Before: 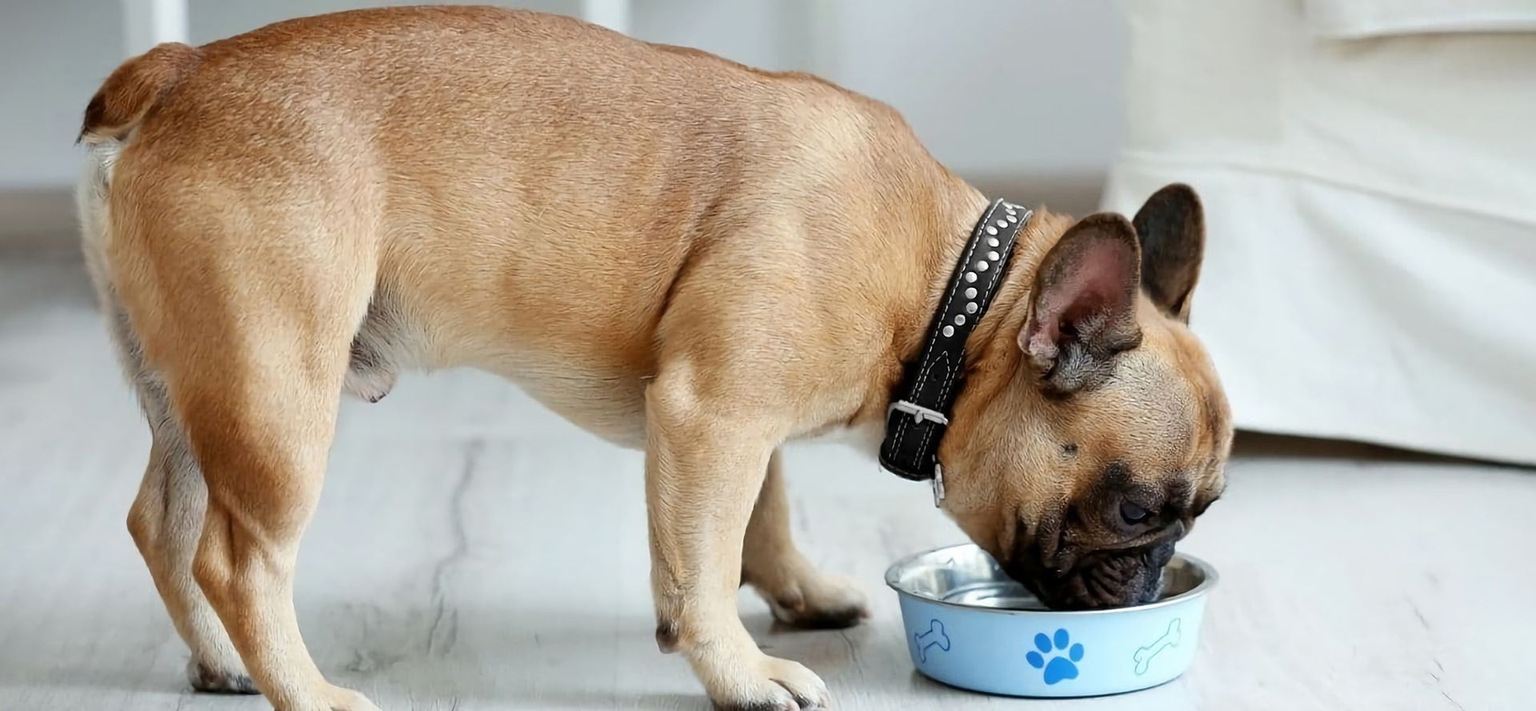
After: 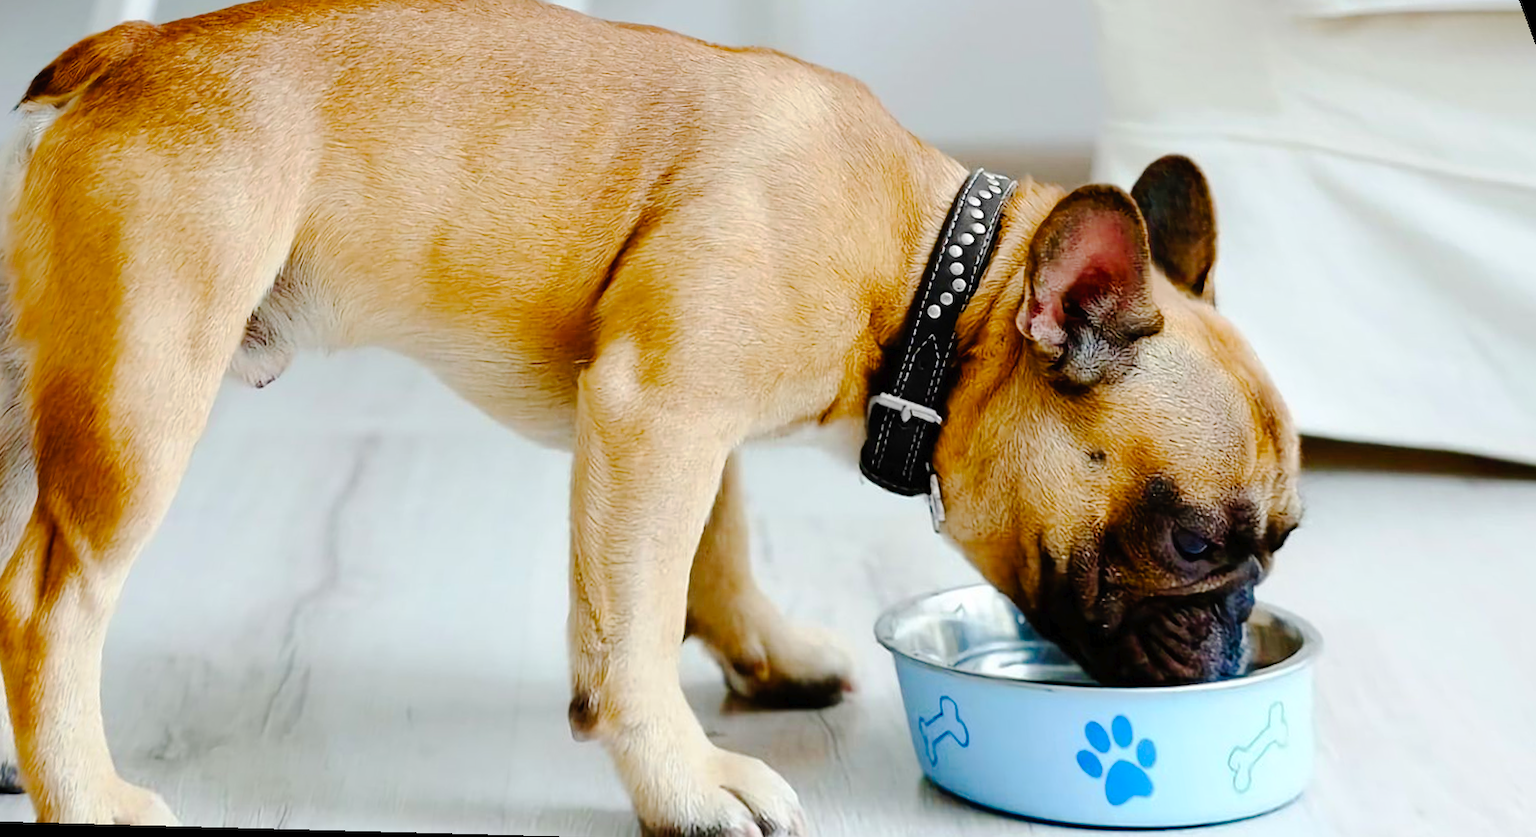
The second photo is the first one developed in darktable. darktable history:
rotate and perspective: rotation 0.72°, lens shift (vertical) -0.352, lens shift (horizontal) -0.051, crop left 0.152, crop right 0.859, crop top 0.019, crop bottom 0.964
contrast brightness saturation: saturation -0.05
tone curve: curves: ch0 [(0, 0) (0.003, 0.012) (0.011, 0.014) (0.025, 0.019) (0.044, 0.028) (0.069, 0.039) (0.1, 0.056) (0.136, 0.093) (0.177, 0.147) (0.224, 0.214) (0.277, 0.29) (0.335, 0.381) (0.399, 0.476) (0.468, 0.557) (0.543, 0.635) (0.623, 0.697) (0.709, 0.764) (0.801, 0.831) (0.898, 0.917) (1, 1)], preserve colors none
color balance rgb: perceptual saturation grading › global saturation 20%, perceptual saturation grading › highlights -25%, perceptual saturation grading › shadows 25%, global vibrance 50%
